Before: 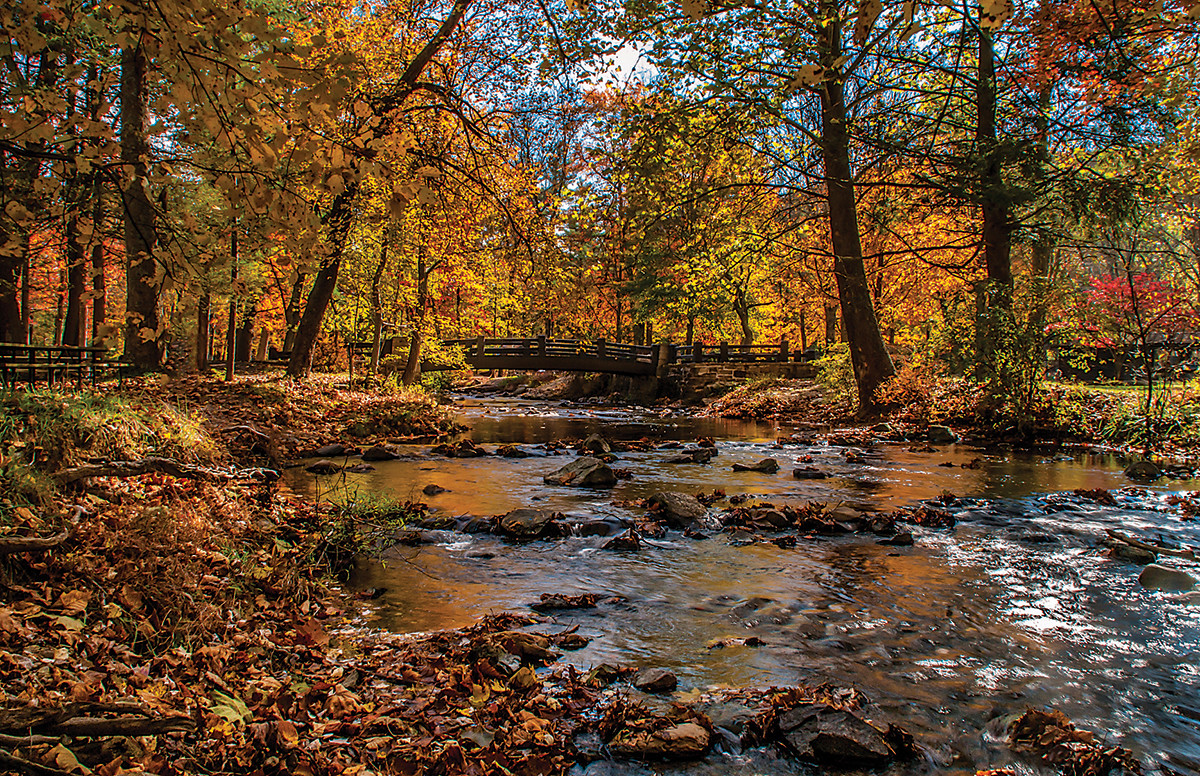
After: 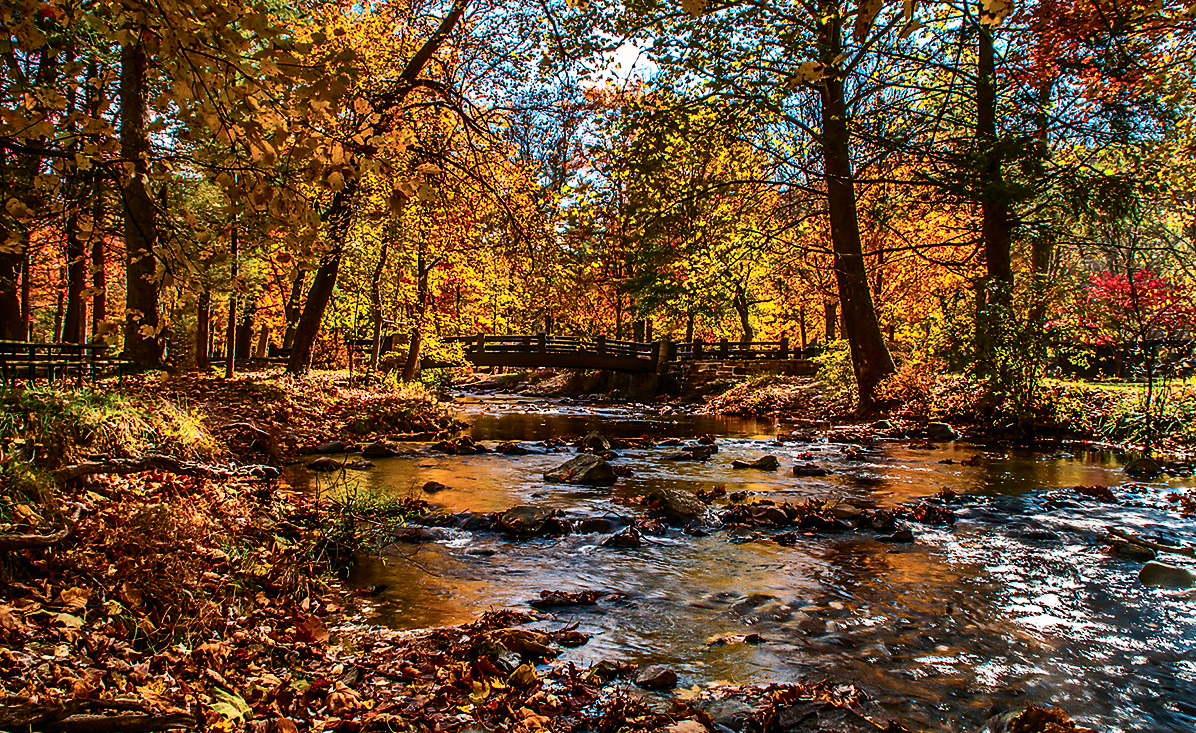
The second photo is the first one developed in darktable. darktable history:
contrast brightness saturation: contrast 0.4, brightness 0.1, saturation 0.21
crop: top 0.448%, right 0.264%, bottom 5.045%
